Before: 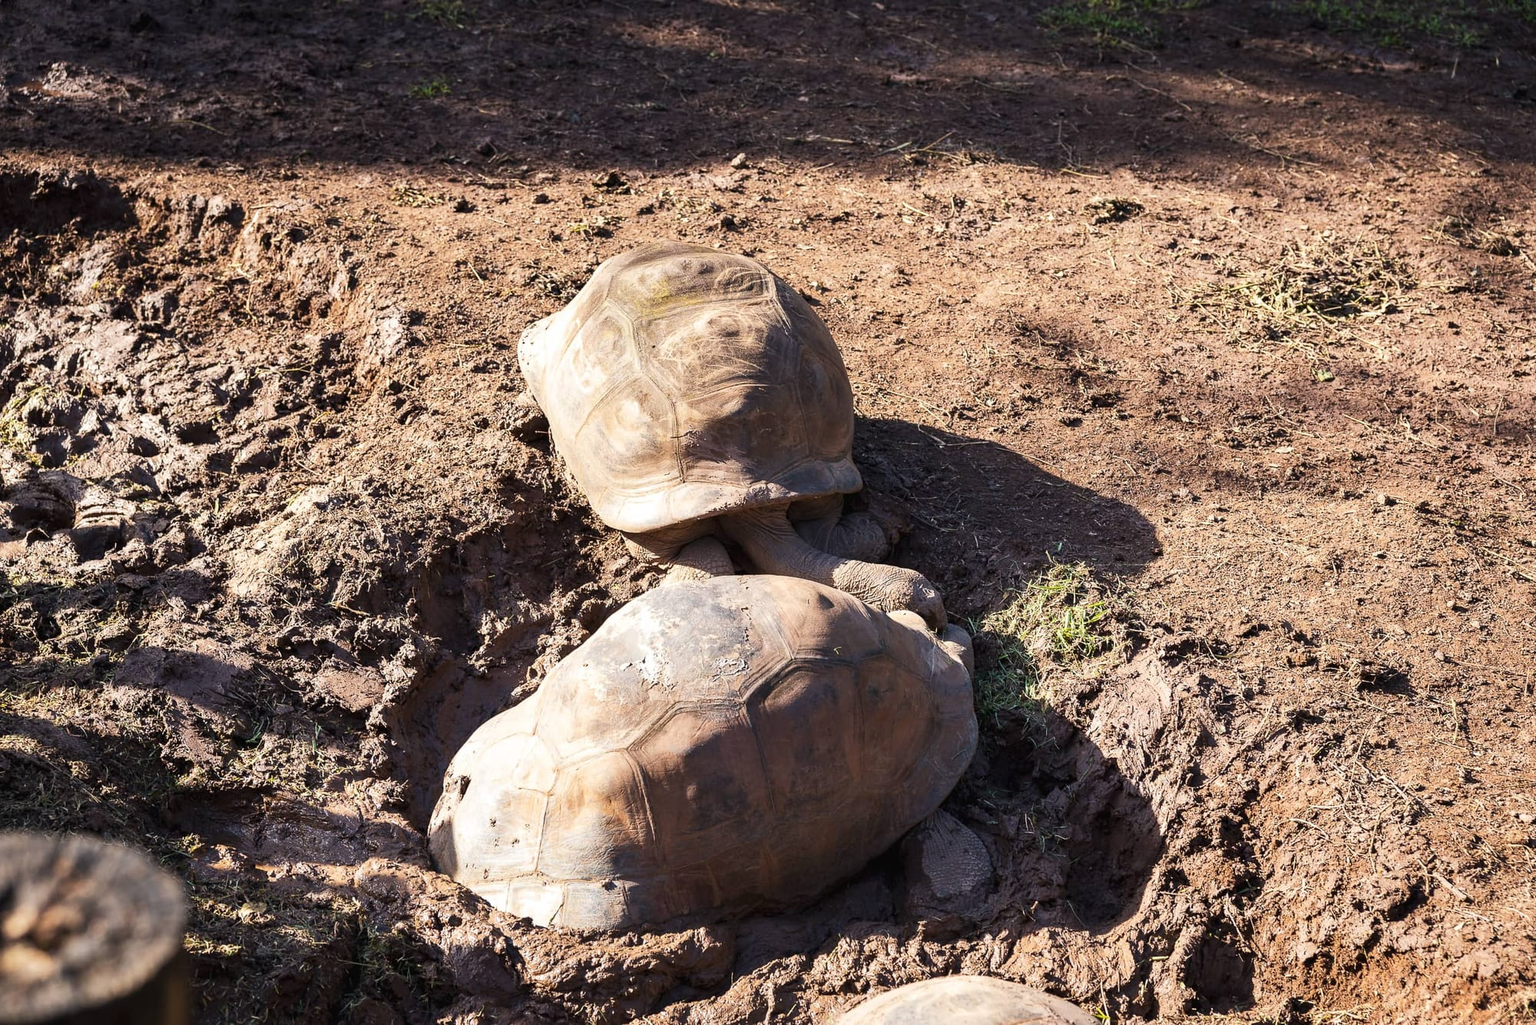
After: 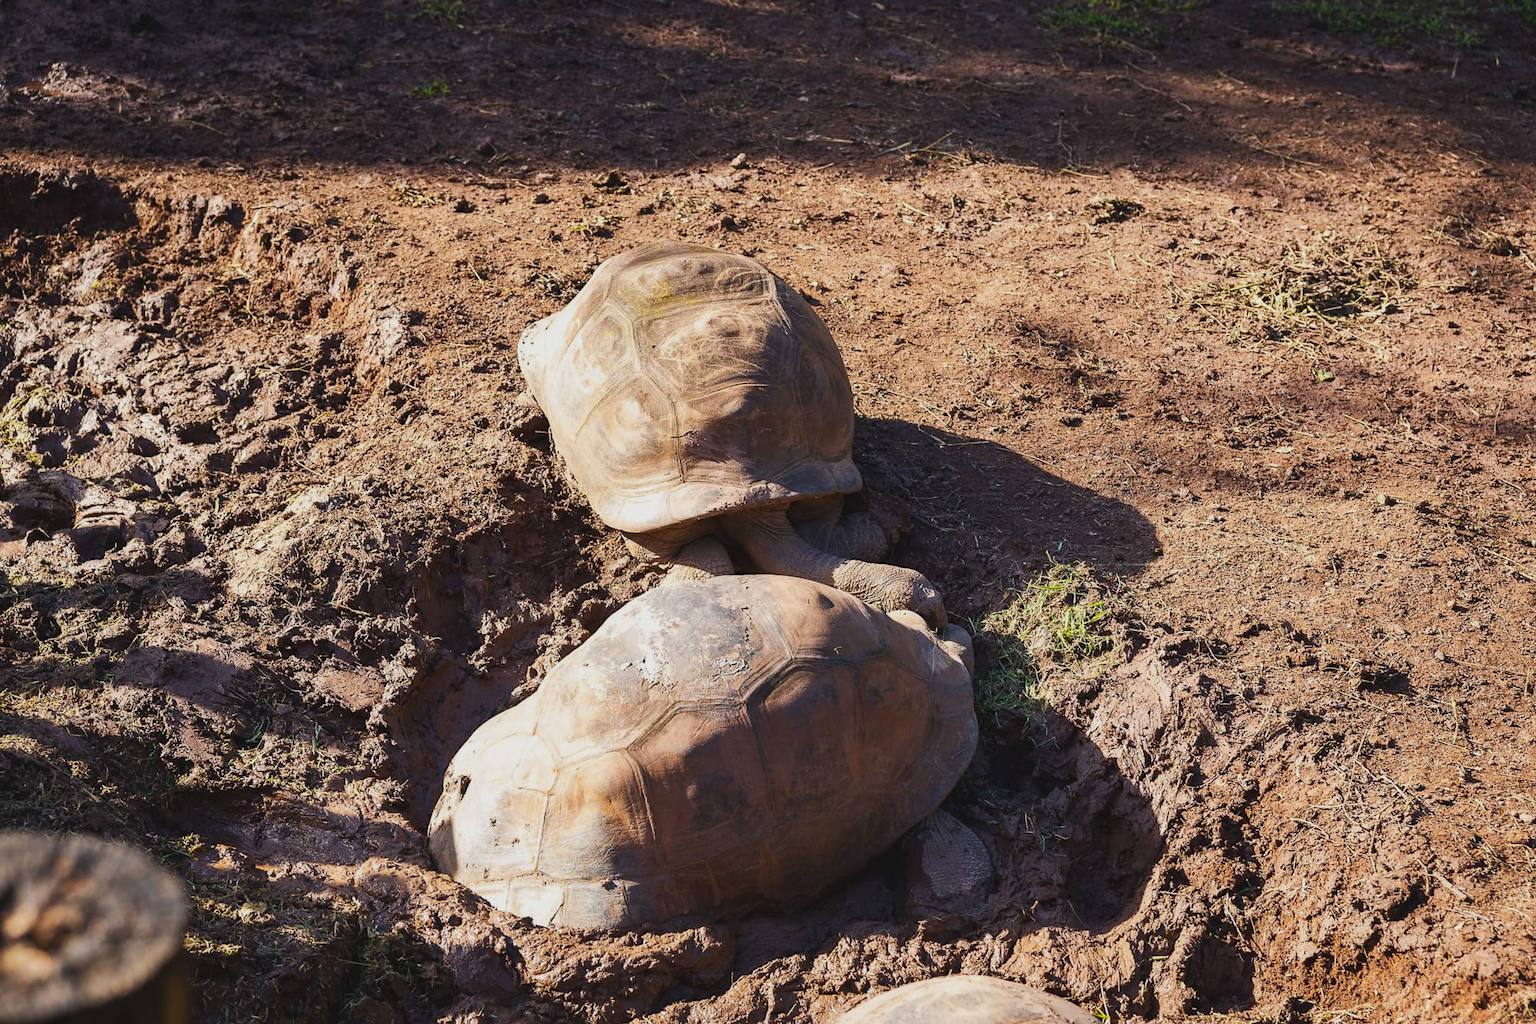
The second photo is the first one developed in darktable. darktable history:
lowpass: radius 0.1, contrast 0.85, saturation 1.1, unbound 0
contrast brightness saturation: brightness -0.09
base curve: curves: ch0 [(0, 0) (0.283, 0.295) (1, 1)], preserve colors none
